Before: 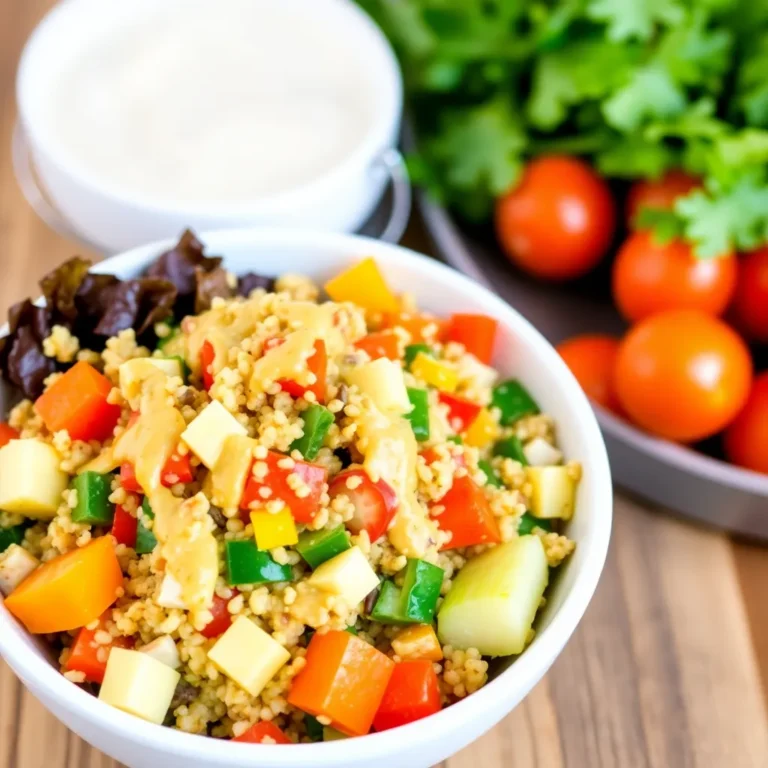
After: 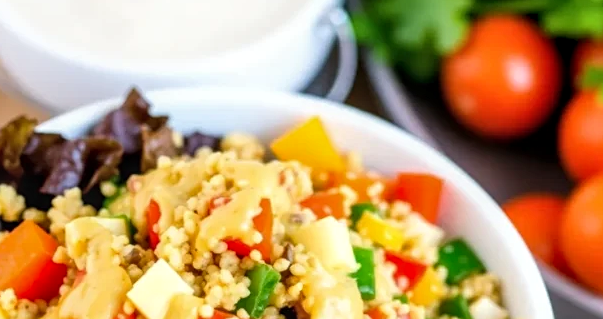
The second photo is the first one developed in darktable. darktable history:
crop: left 7.036%, top 18.398%, right 14.379%, bottom 40.043%
local contrast: on, module defaults
sharpen: amount 0.2
